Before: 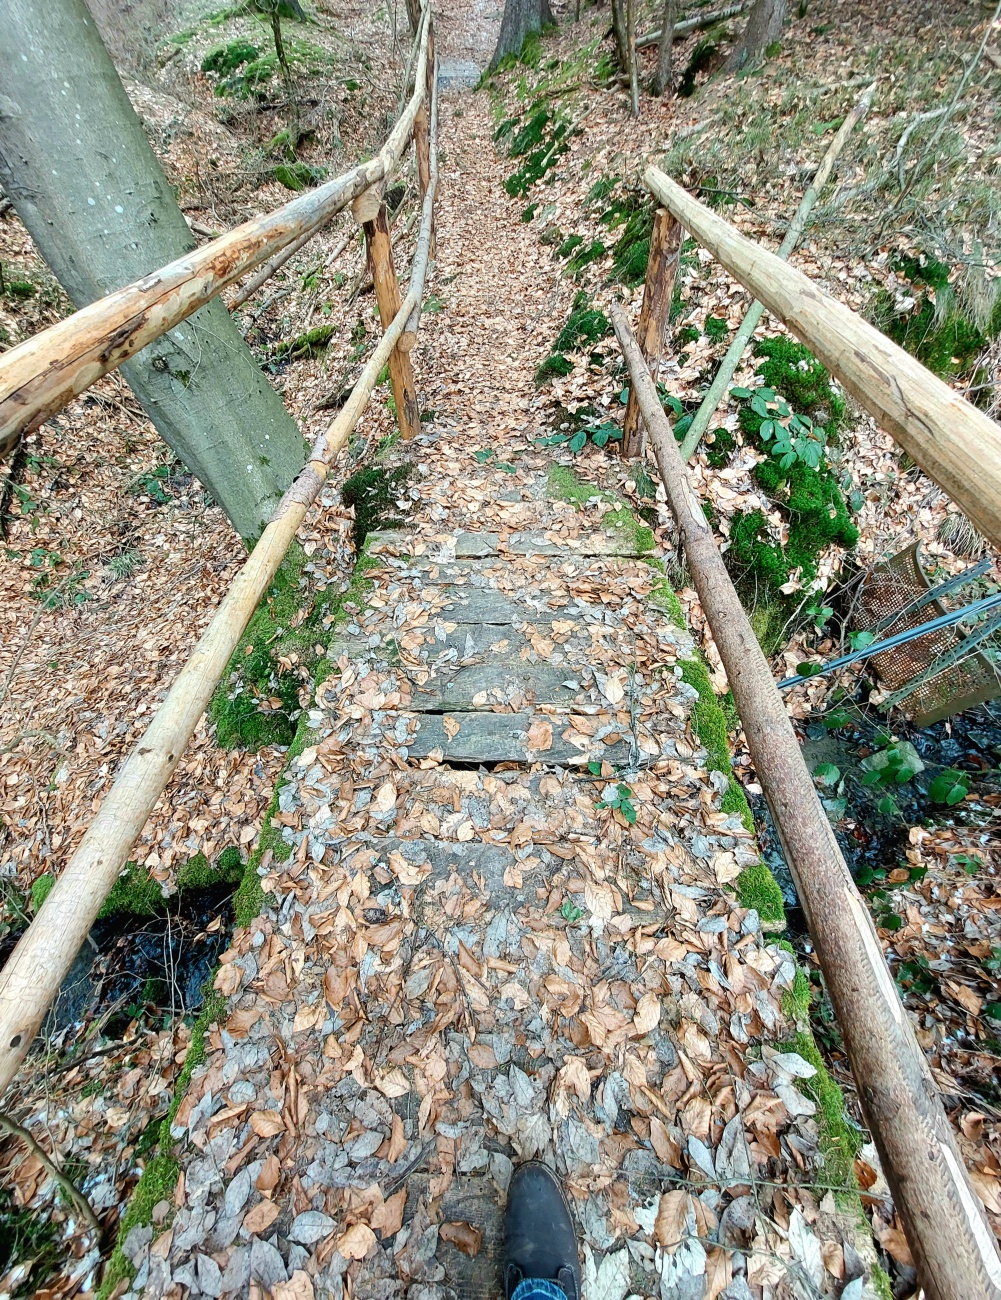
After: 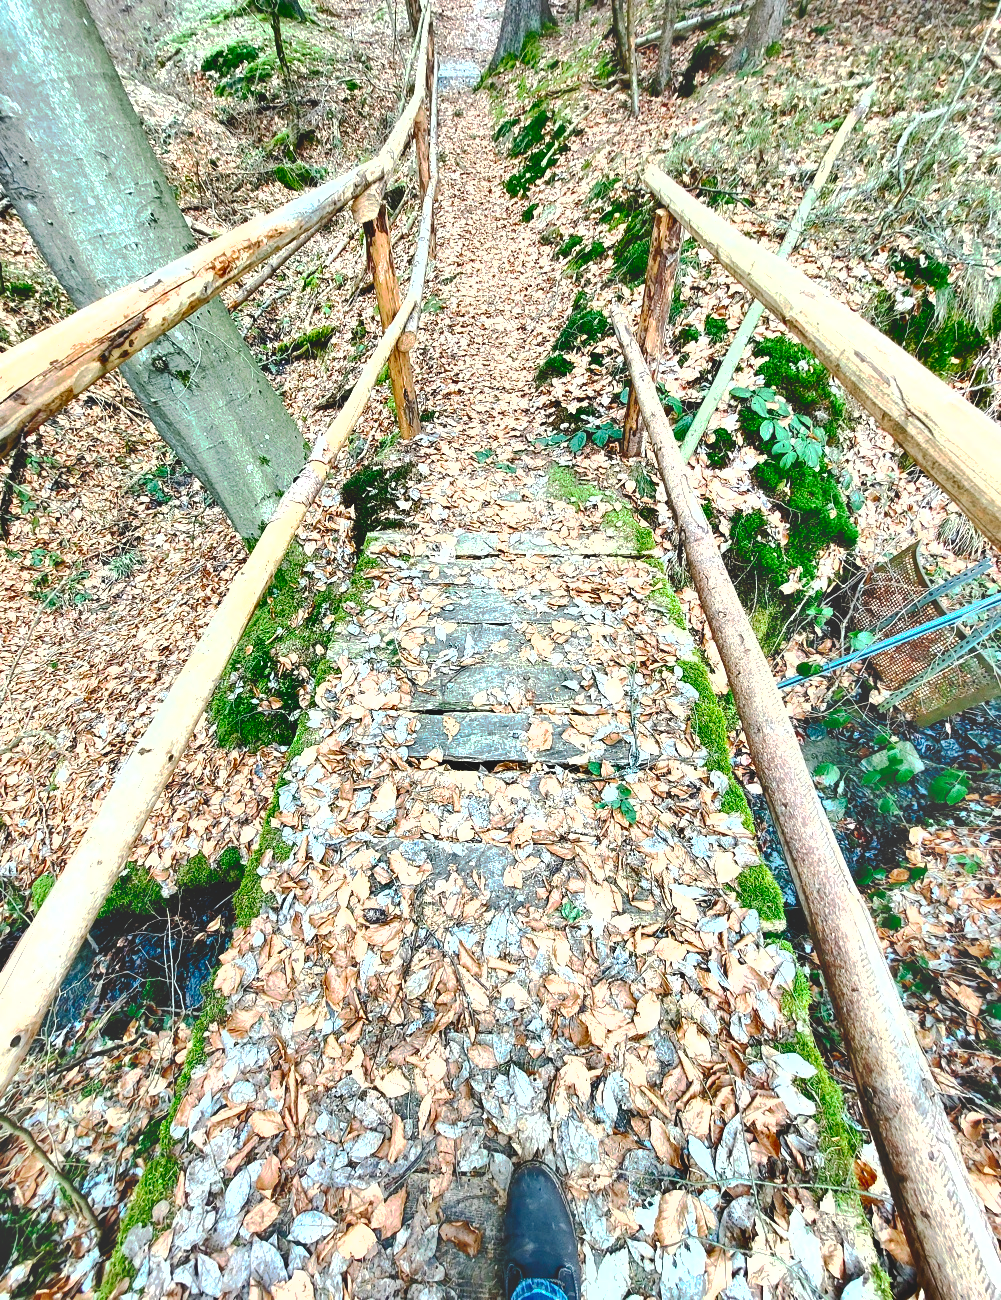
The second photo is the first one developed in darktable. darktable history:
tone curve: curves: ch0 [(0, 0) (0.003, 0.241) (0.011, 0.241) (0.025, 0.242) (0.044, 0.246) (0.069, 0.25) (0.1, 0.251) (0.136, 0.256) (0.177, 0.275) (0.224, 0.293) (0.277, 0.326) (0.335, 0.38) (0.399, 0.449) (0.468, 0.525) (0.543, 0.606) (0.623, 0.683) (0.709, 0.751) (0.801, 0.824) (0.898, 0.871) (1, 1)], preserve colors none
shadows and highlights: radius 116.56, shadows 42.34, highlights -61.81, soften with gaussian
exposure: exposure 1 EV, compensate exposure bias true, compensate highlight preservation false
contrast brightness saturation: brightness 0.087, saturation 0.191
